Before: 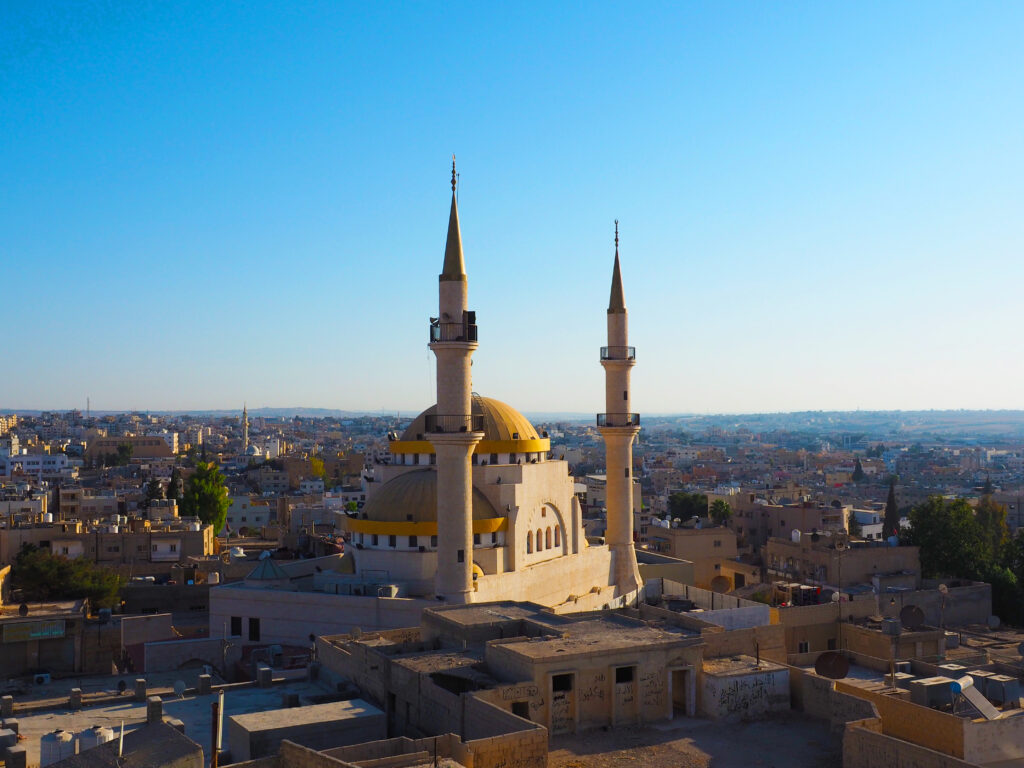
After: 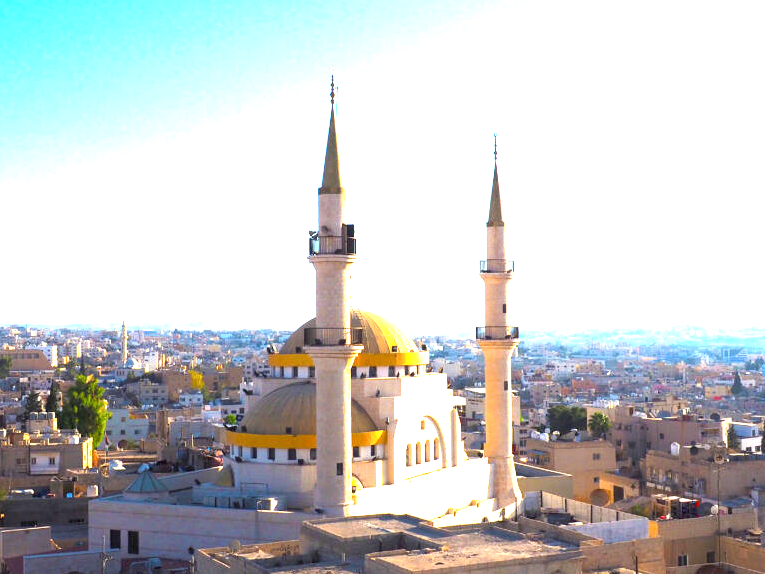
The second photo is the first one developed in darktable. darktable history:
exposure: black level correction 0.001, exposure 2 EV, compensate highlight preservation false
shadows and highlights: shadows -12.5, white point adjustment 4, highlights 28.33
crop and rotate: left 11.831%, top 11.346%, right 13.429%, bottom 13.899%
